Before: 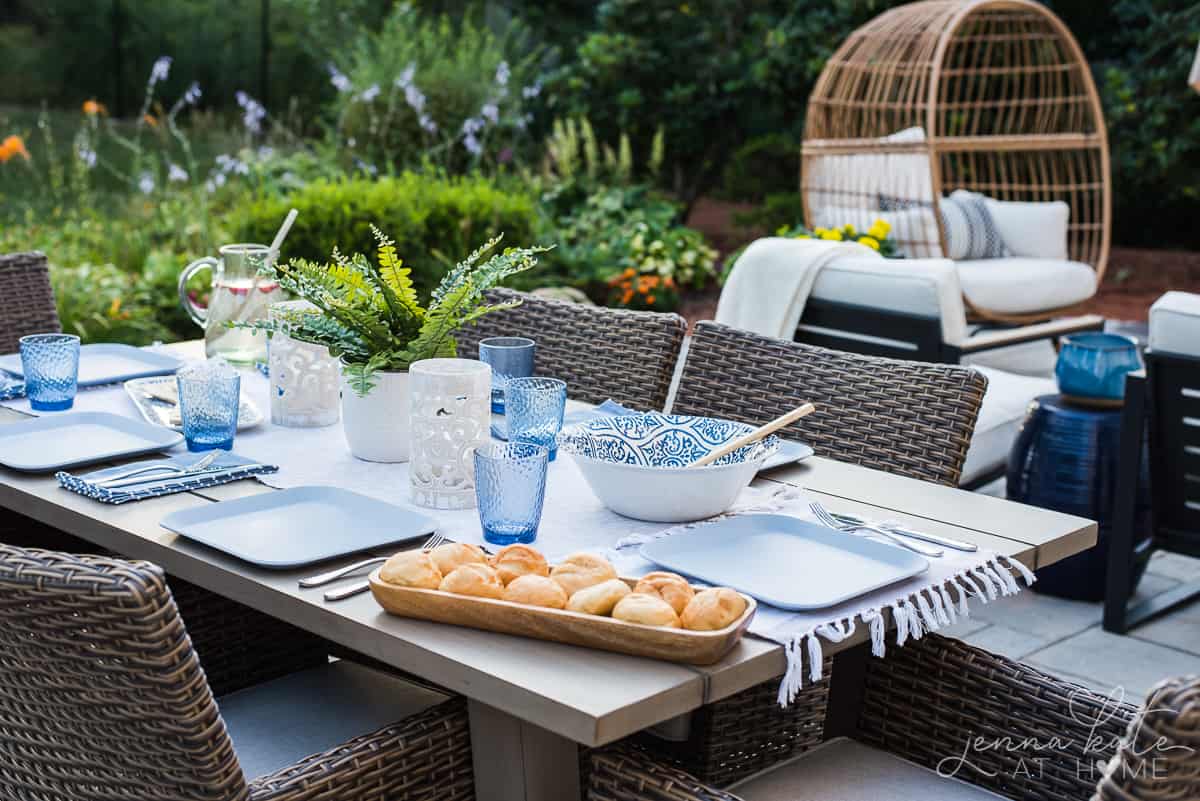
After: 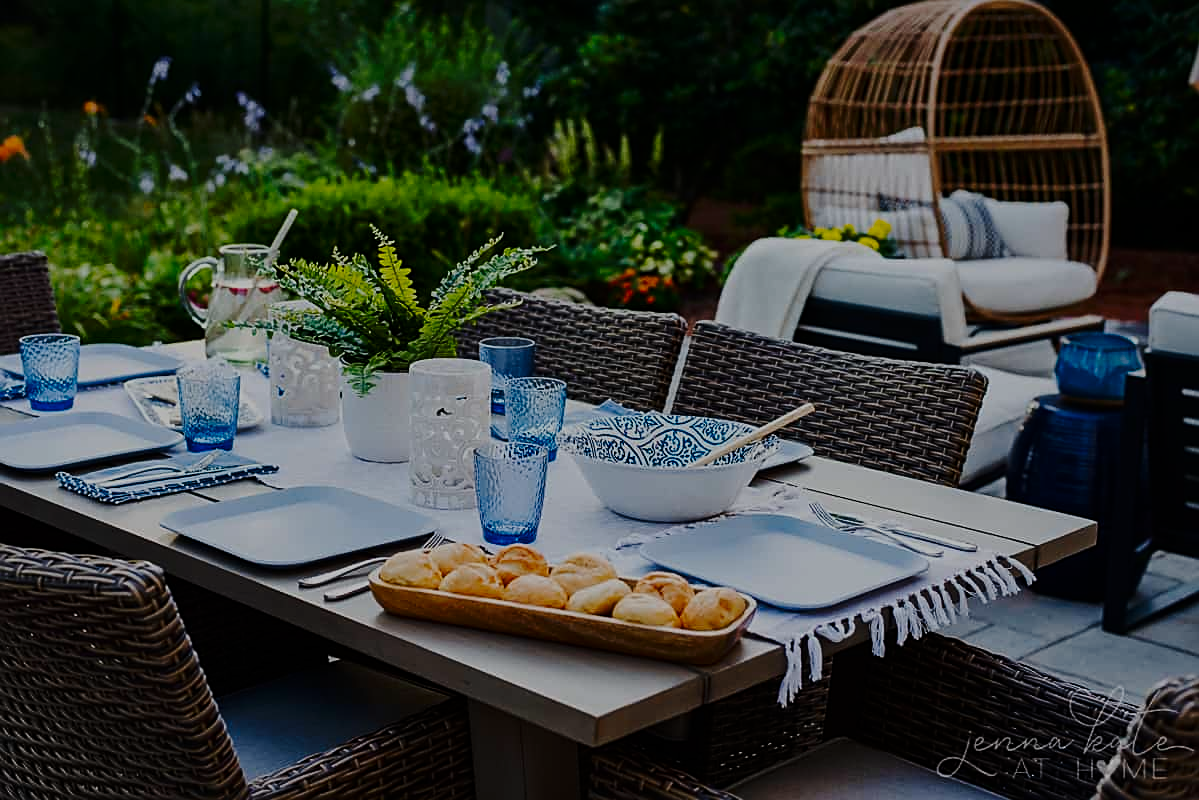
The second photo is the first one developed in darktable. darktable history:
contrast brightness saturation: contrast 0.128, brightness -0.05, saturation 0.164
sharpen: on, module defaults
crop: left 0.007%
exposure: exposure -2.043 EV, compensate exposure bias true, compensate highlight preservation false
base curve: curves: ch0 [(0, 0) (0.028, 0.03) (0.121, 0.232) (0.46, 0.748) (0.859, 0.968) (1, 1)], preserve colors none
